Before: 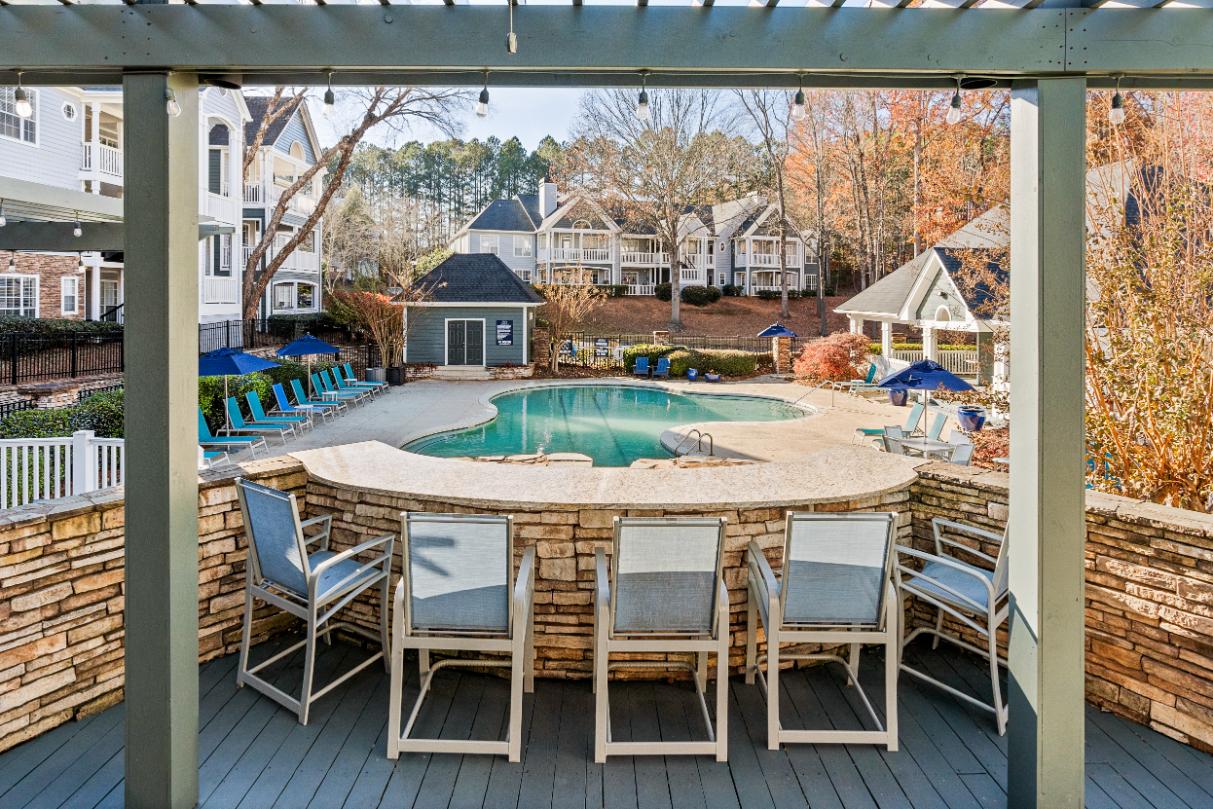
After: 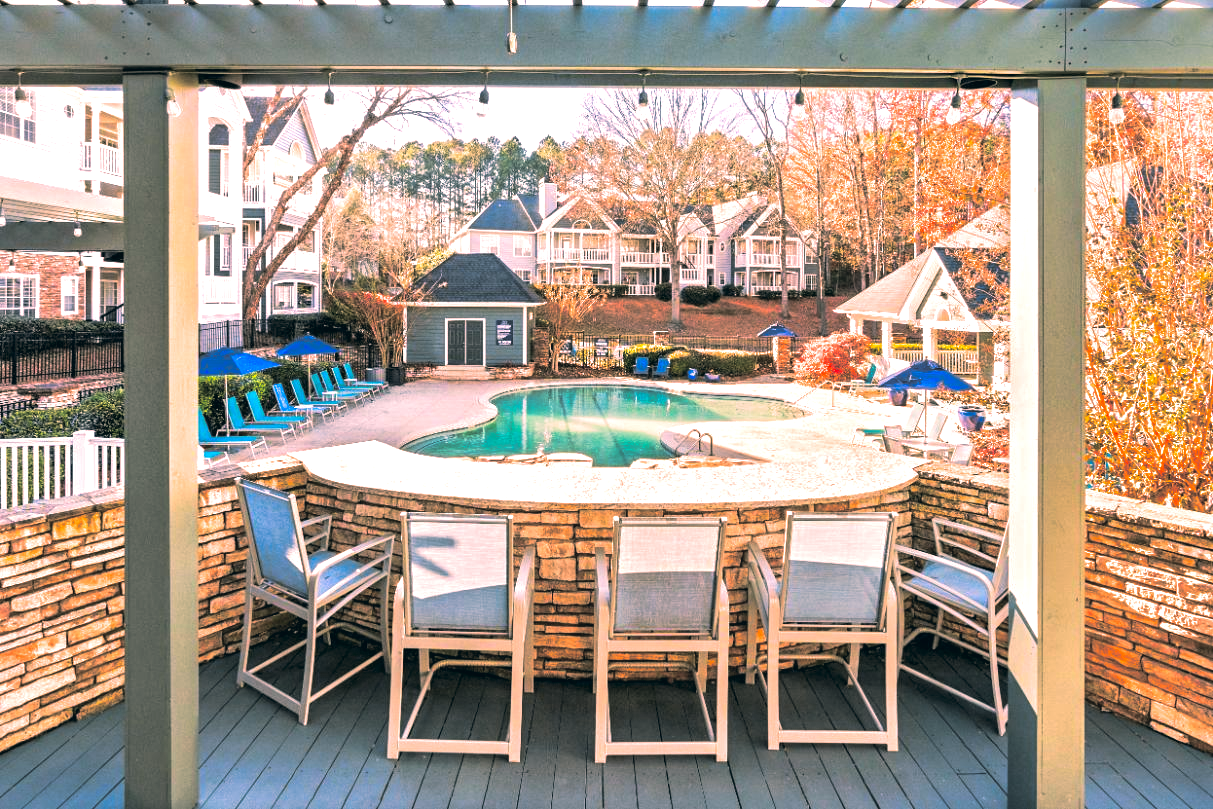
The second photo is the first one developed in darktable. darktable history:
white balance: red 1.029, blue 0.92
color correction: highlights a* 17.03, highlights b* 0.205, shadows a* -15.38, shadows b* -14.56, saturation 1.5
exposure: black level correction 0, exposure 0.7 EV, compensate exposure bias true, compensate highlight preservation false
split-toning: shadows › hue 46.8°, shadows › saturation 0.17, highlights › hue 316.8°, highlights › saturation 0.27, balance -51.82
